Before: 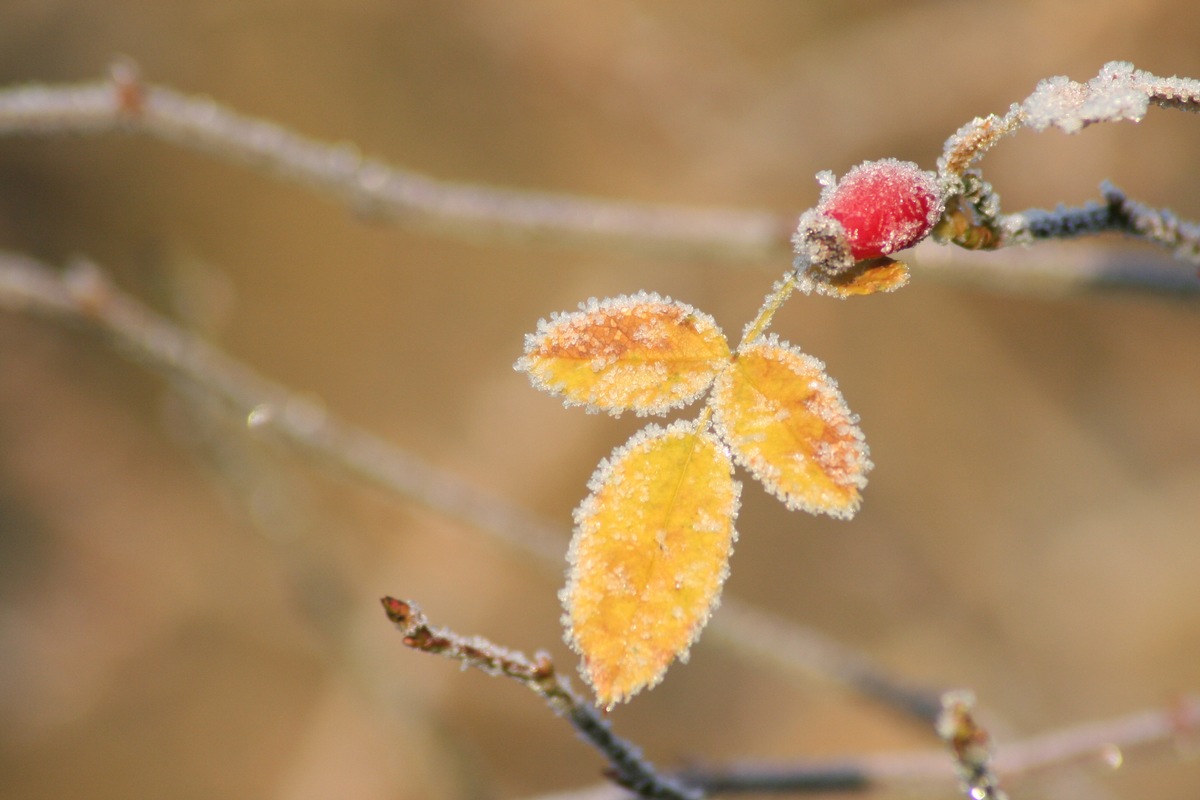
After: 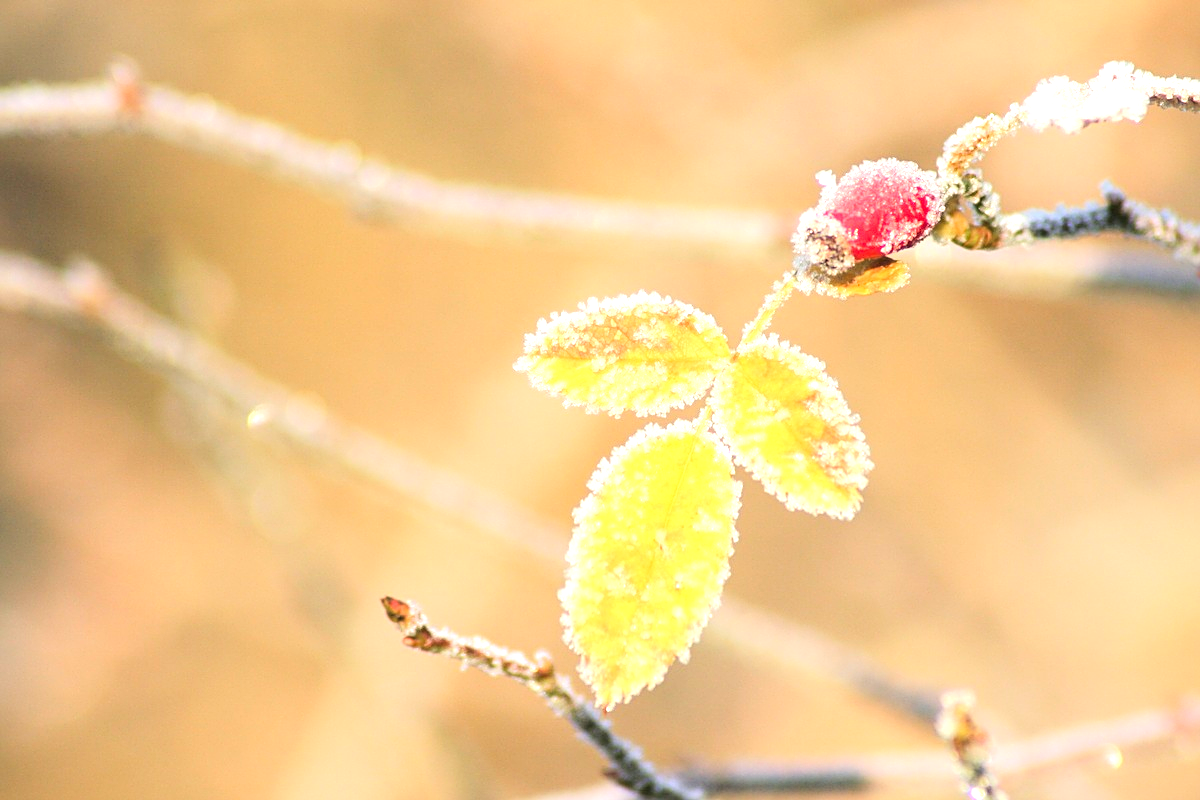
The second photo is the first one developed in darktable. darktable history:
tone curve: curves: ch0 [(0, 0) (0.071, 0.047) (0.266, 0.26) (0.491, 0.552) (0.753, 0.818) (1, 0.983)]; ch1 [(0, 0) (0.346, 0.307) (0.408, 0.369) (0.463, 0.443) (0.482, 0.493) (0.502, 0.5) (0.517, 0.518) (0.55, 0.573) (0.597, 0.641) (0.651, 0.709) (1, 1)]; ch2 [(0, 0) (0.346, 0.34) (0.434, 0.46) (0.485, 0.494) (0.5, 0.494) (0.517, 0.506) (0.535, 0.545) (0.583, 0.634) (0.625, 0.686) (1, 1)], color space Lab, linked channels, preserve colors none
sharpen: on, module defaults
exposure: black level correction 0, exposure 1.199 EV, compensate highlight preservation false
